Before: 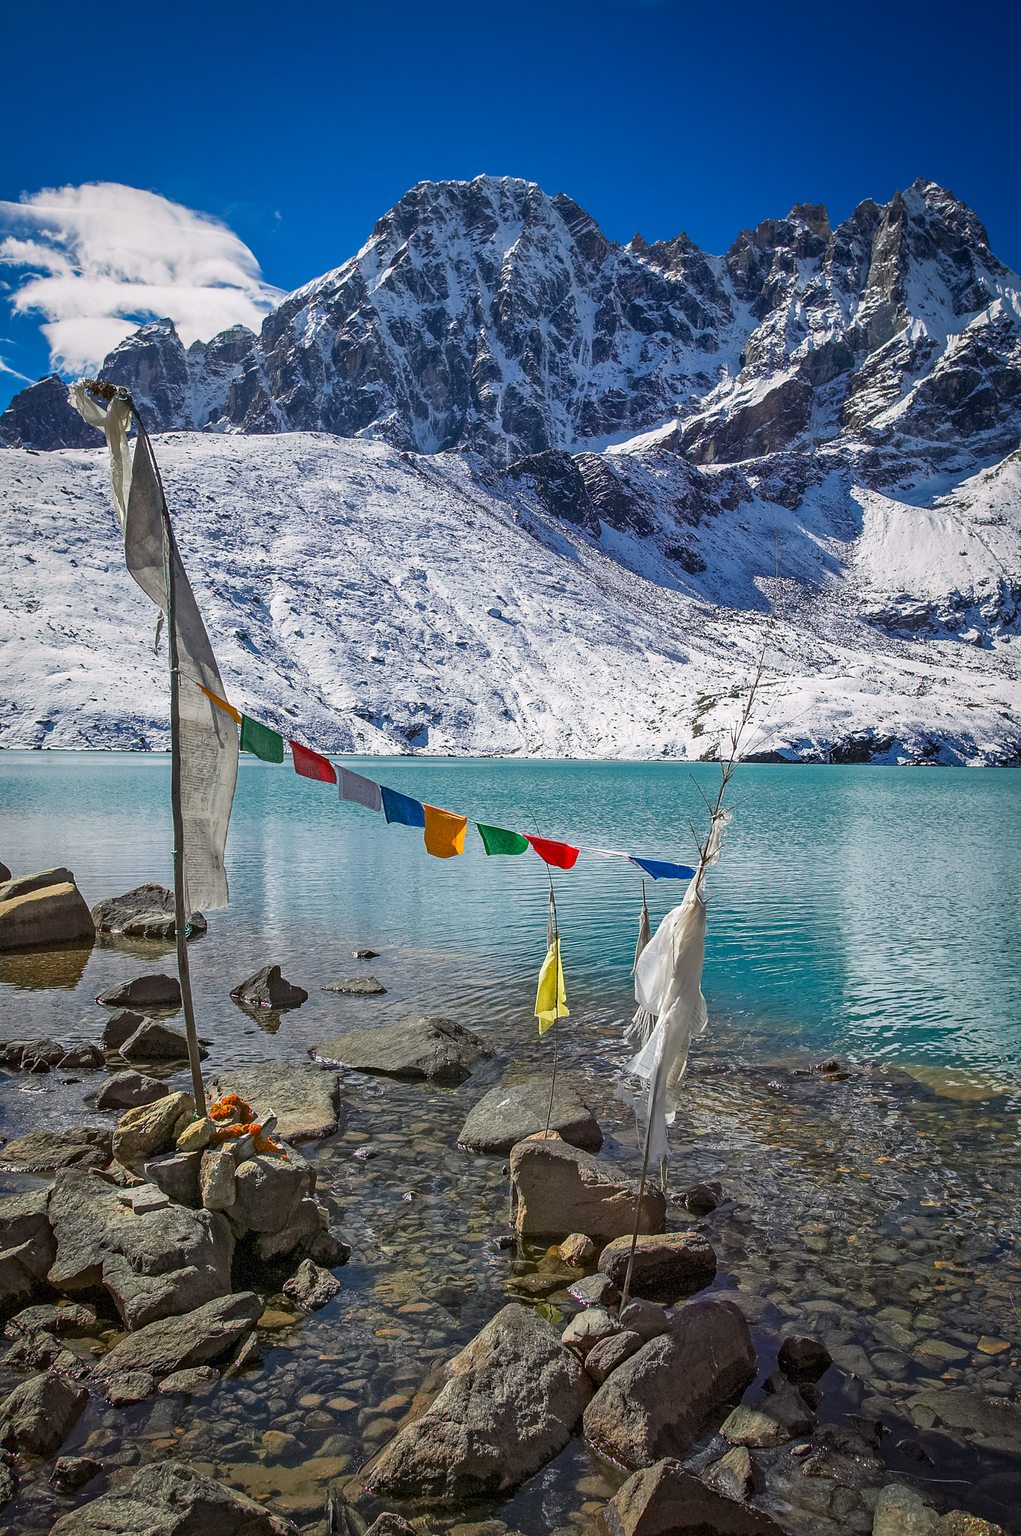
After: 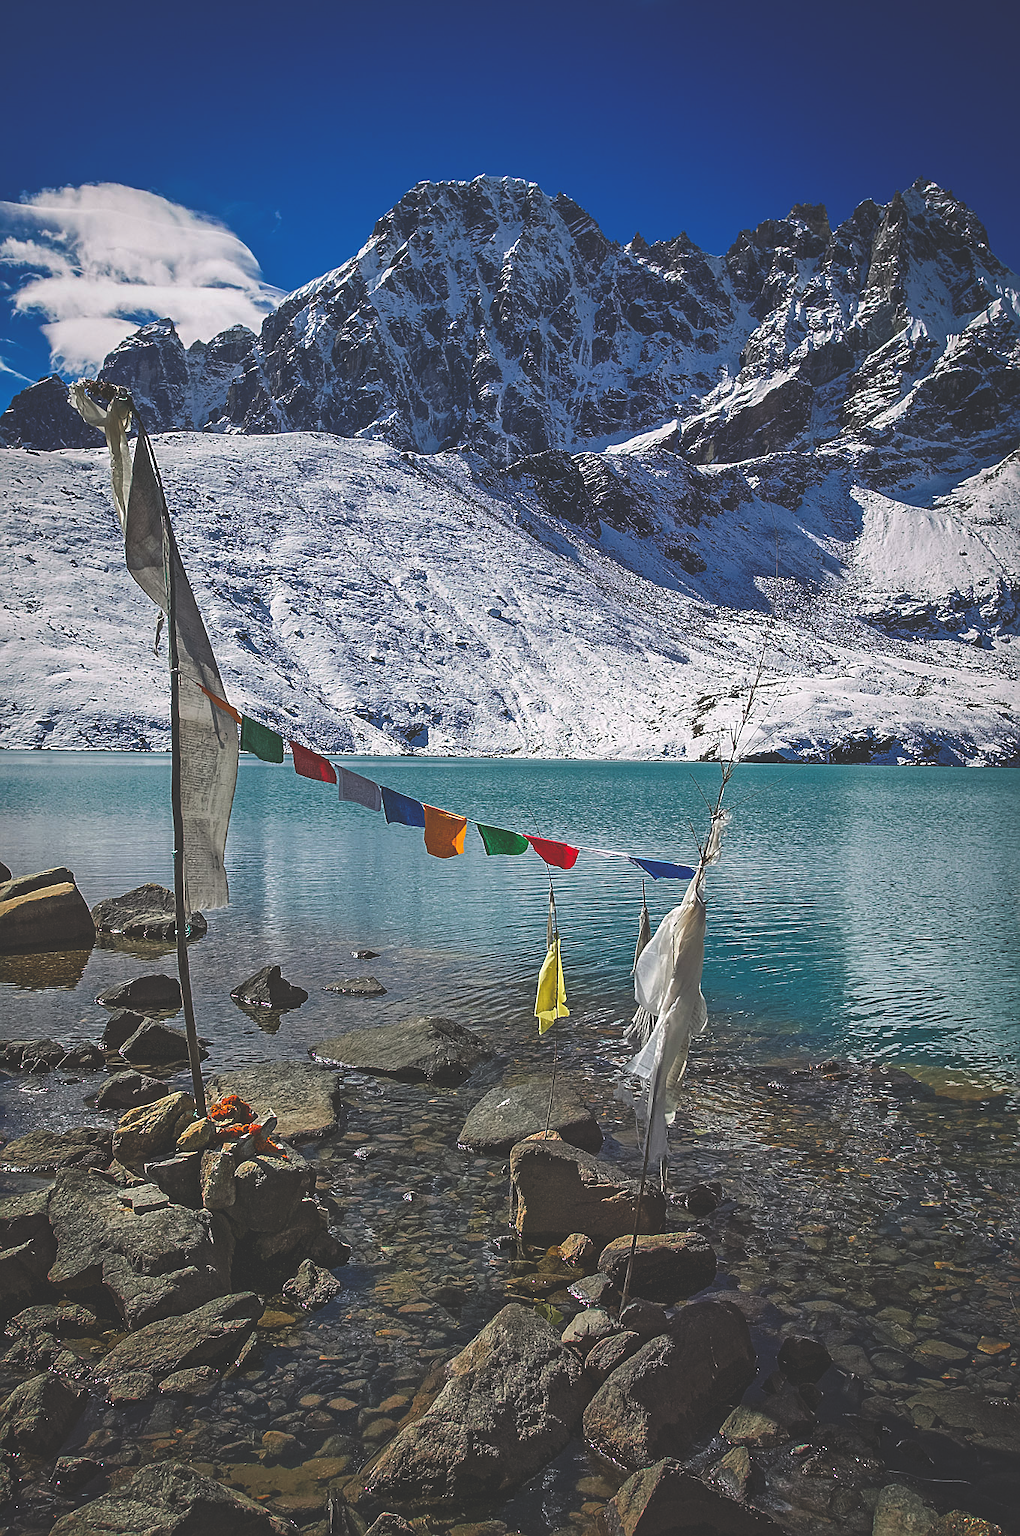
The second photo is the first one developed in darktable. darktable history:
sharpen: on, module defaults
rgb curve: curves: ch0 [(0, 0.186) (0.314, 0.284) (0.775, 0.708) (1, 1)], compensate middle gray true, preserve colors none
